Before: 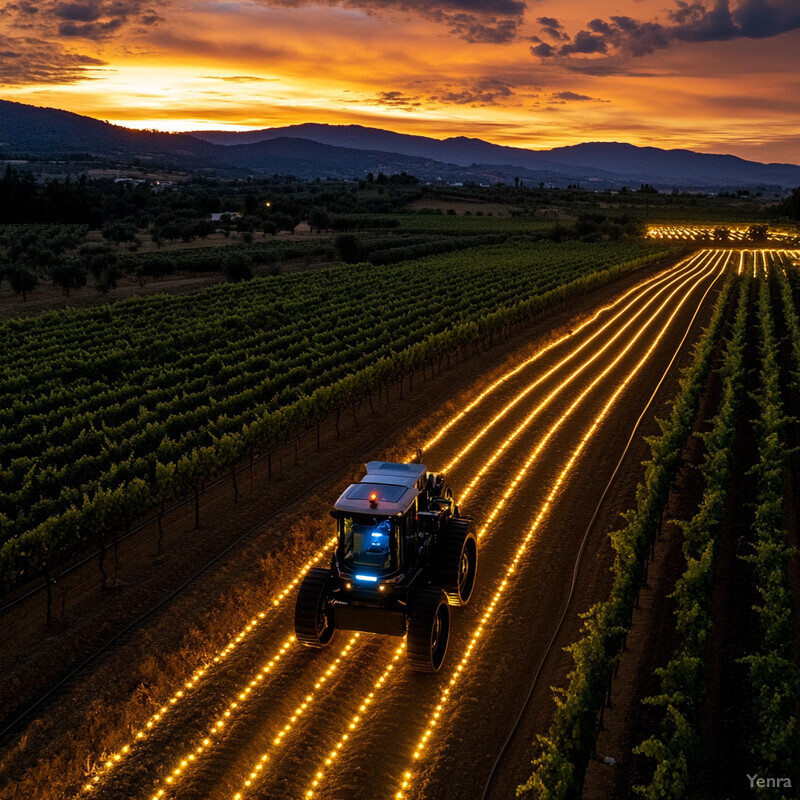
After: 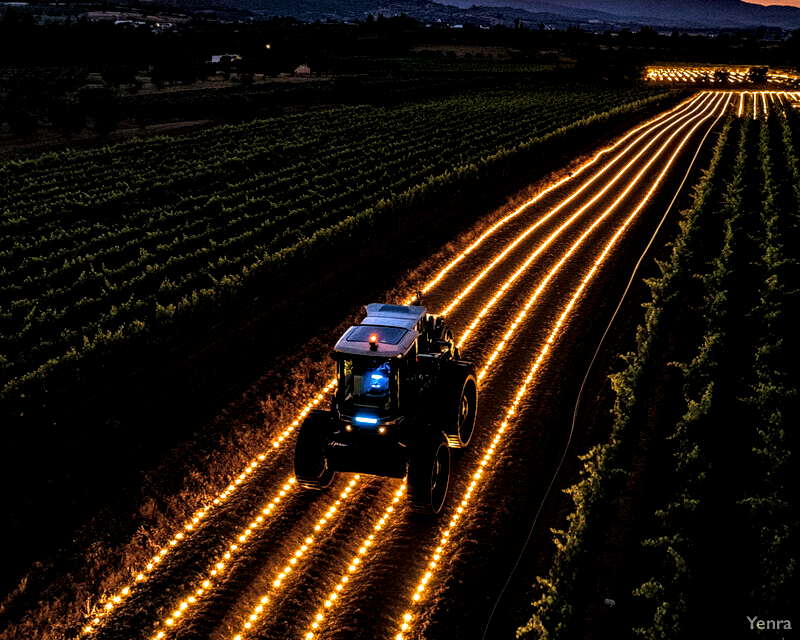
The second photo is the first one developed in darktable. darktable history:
crop and rotate: top 19.926%
filmic rgb: black relative exposure -8.01 EV, white relative exposure 2.18 EV, hardness 6.92, preserve chrominance no, color science v3 (2019), use custom middle-gray values true, iterations of high-quality reconstruction 0
local contrast: highlights 18%, detail 187%
